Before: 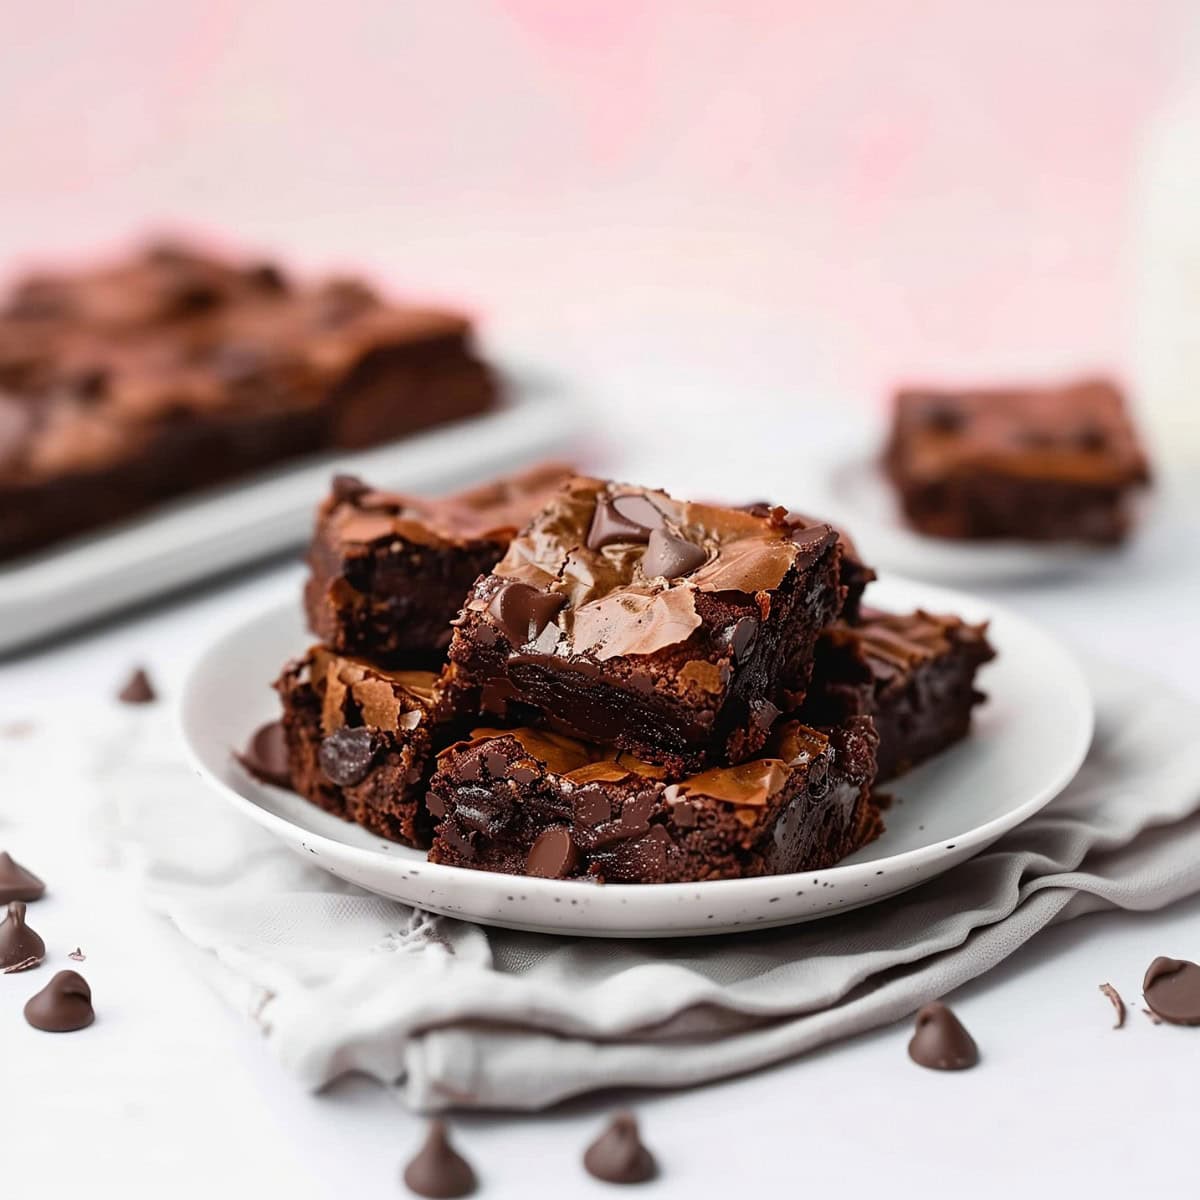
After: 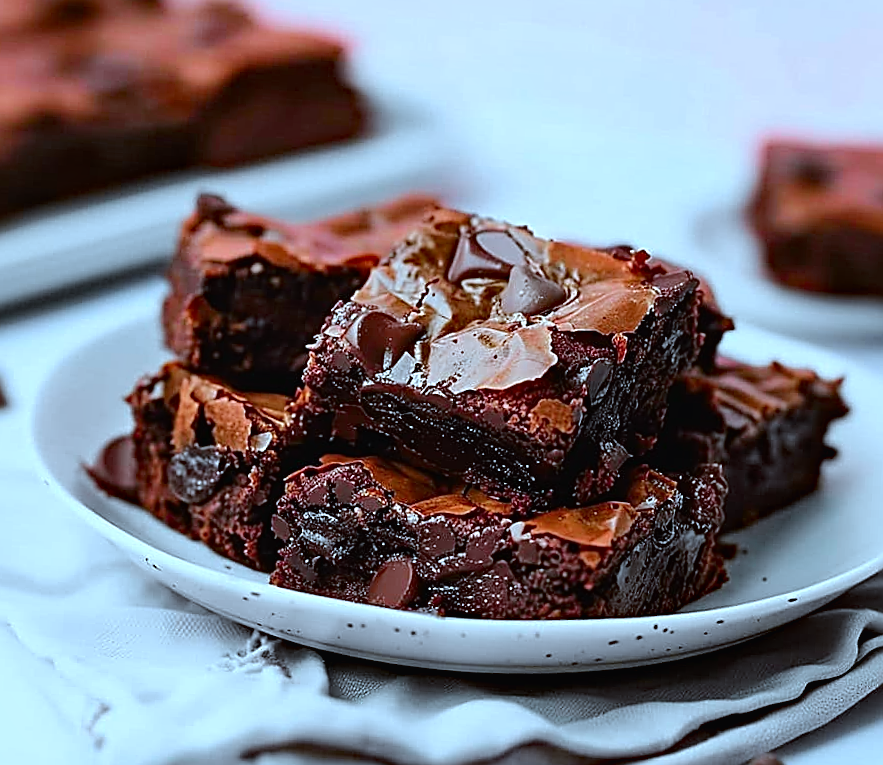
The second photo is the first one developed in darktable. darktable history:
white balance: red 0.976, blue 1.04
local contrast: mode bilateral grid, contrast 20, coarseness 50, detail 120%, midtone range 0.2
sharpen: amount 1
crop and rotate: angle -3.37°, left 9.79%, top 20.73%, right 12.42%, bottom 11.82%
color correction: highlights a* -9.73, highlights b* -21.22
exposure: compensate highlight preservation false
haze removal: strength 0.29, distance 0.25, compatibility mode true, adaptive false
tone curve: curves: ch0 [(0, 0.021) (0.049, 0.044) (0.157, 0.131) (0.365, 0.359) (0.499, 0.517) (0.675, 0.667) (0.856, 0.83) (1, 0.969)]; ch1 [(0, 0) (0.302, 0.309) (0.433, 0.443) (0.472, 0.47) (0.502, 0.503) (0.527, 0.516) (0.564, 0.557) (0.614, 0.645) (0.677, 0.722) (0.859, 0.889) (1, 1)]; ch2 [(0, 0) (0.33, 0.301) (0.447, 0.44) (0.487, 0.496) (0.502, 0.501) (0.535, 0.537) (0.565, 0.558) (0.608, 0.624) (1, 1)], color space Lab, independent channels, preserve colors none
